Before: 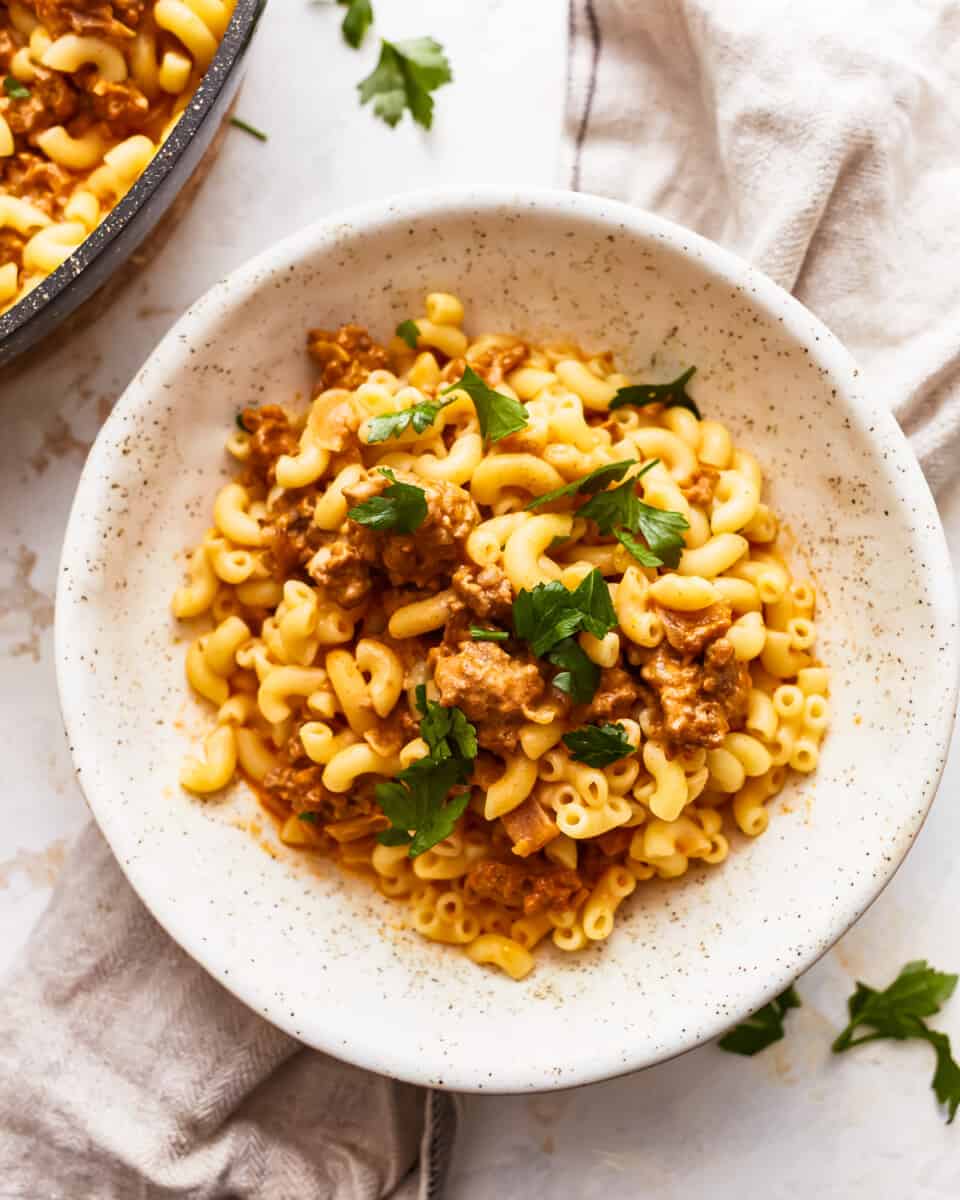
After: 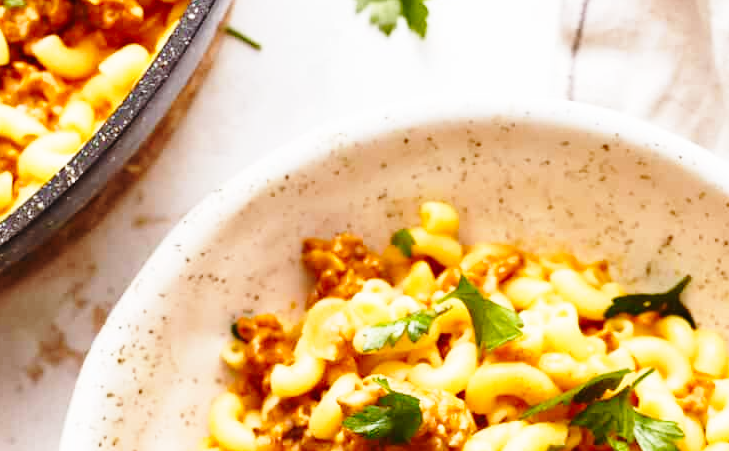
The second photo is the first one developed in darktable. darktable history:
crop: left 0.554%, top 7.65%, right 23.493%, bottom 54.759%
base curve: curves: ch0 [(0, 0) (0.028, 0.03) (0.121, 0.232) (0.46, 0.748) (0.859, 0.968) (1, 1)], preserve colors none
